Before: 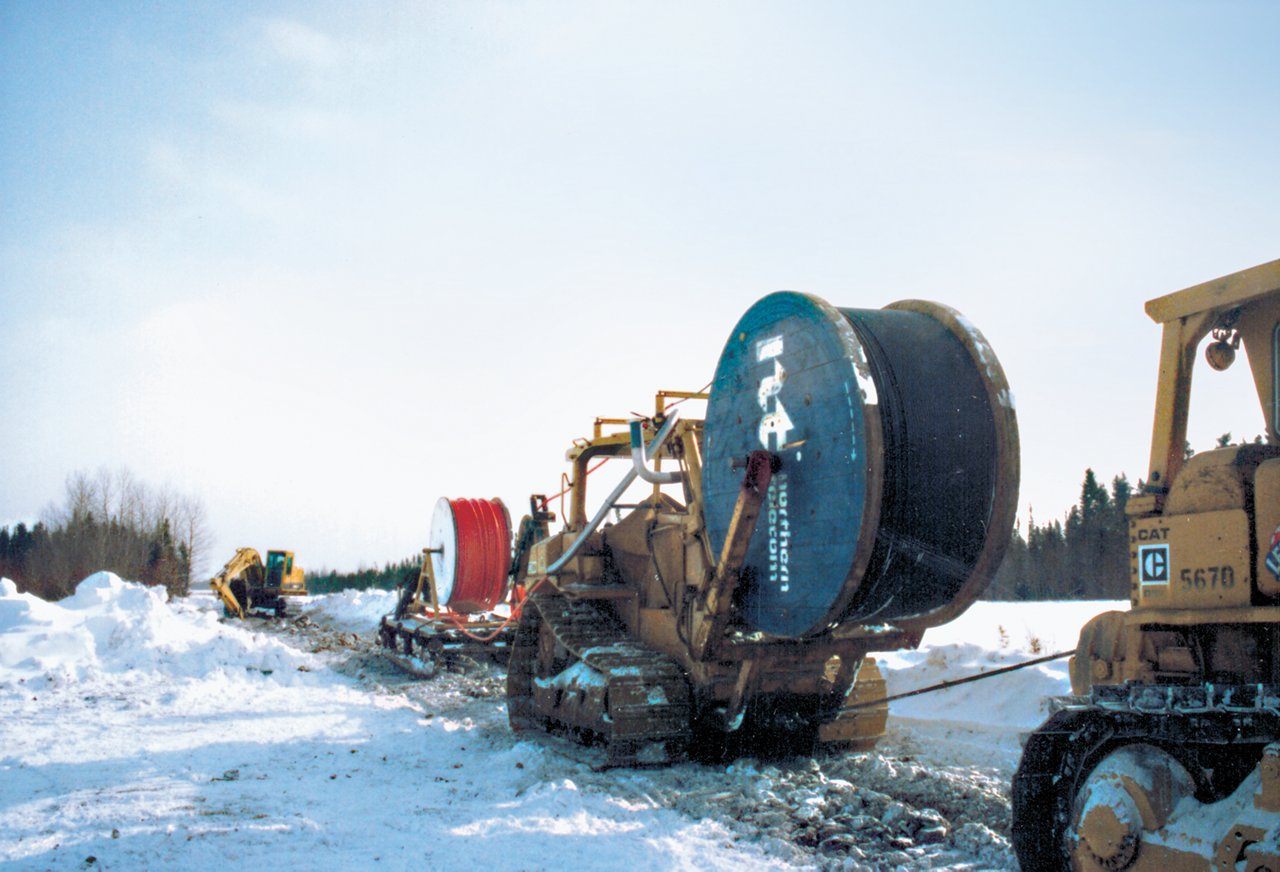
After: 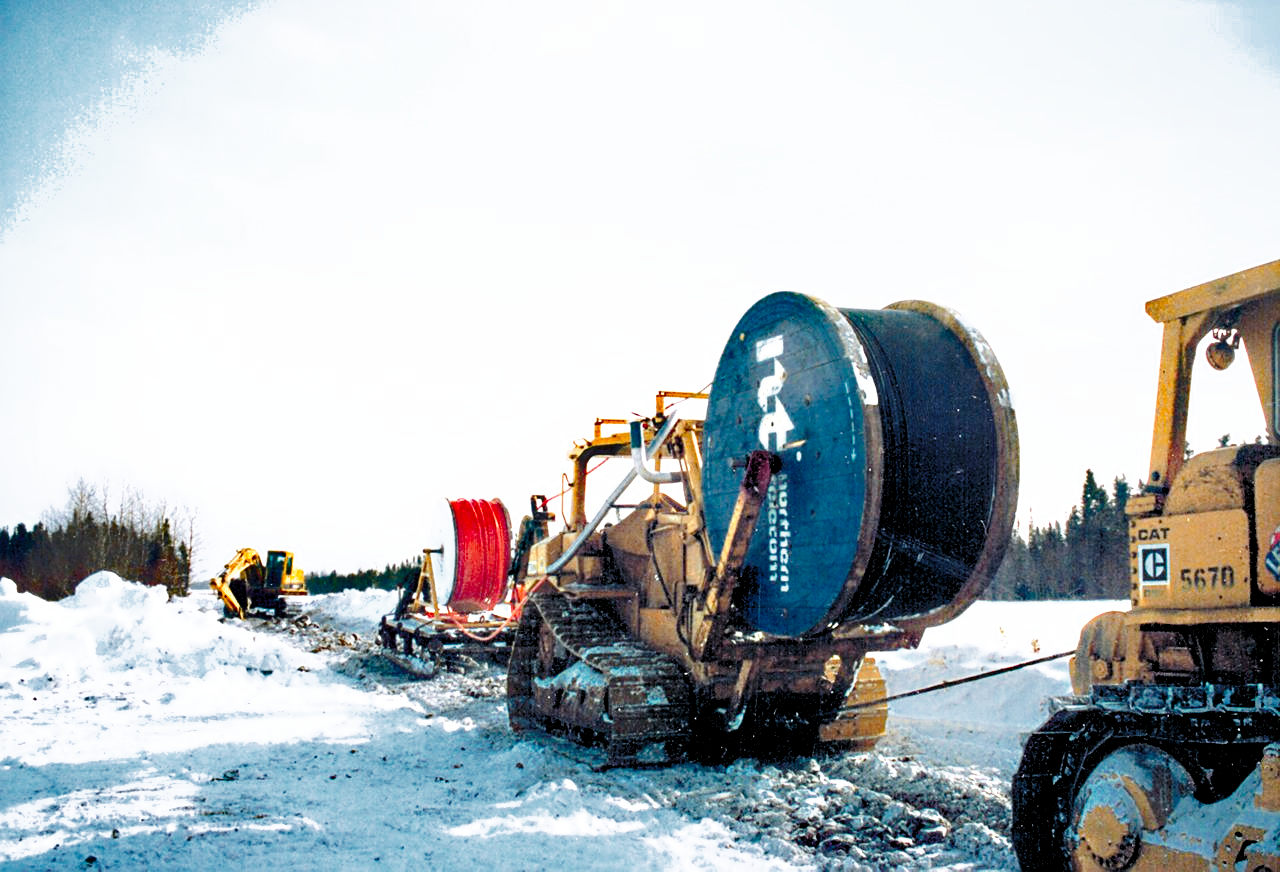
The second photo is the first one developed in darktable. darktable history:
sharpen: on, module defaults
base curve: curves: ch0 [(0, 0) (0.028, 0.03) (0.121, 0.232) (0.46, 0.748) (0.859, 0.968) (1, 1)], preserve colors none
shadows and highlights: low approximation 0.01, soften with gaussian
exposure: black level correction 0.007, exposure 0.093 EV, compensate highlight preservation false
levels: levels [0.016, 0.484, 0.953]
raw denoise: noise threshold 0.005, x [[0, 0.25, 0.5, 0.75, 1] ×4]
color zones: curves: ch0 [(0, 0.499) (0.143, 0.5) (0.286, 0.5) (0.429, 0.476) (0.571, 0.284) (0.714, 0.243) (0.857, 0.449) (1, 0.499)]; ch1 [(0, 0.532) (0.143, 0.645) (0.286, 0.696) (0.429, 0.211) (0.571, 0.504) (0.714, 0.493) (0.857, 0.495) (1, 0.532)]; ch2 [(0, 0.5) (0.143, 0.5) (0.286, 0.427) (0.429, 0.324) (0.571, 0.5) (0.714, 0.5) (0.857, 0.5) (1, 0.5)]
